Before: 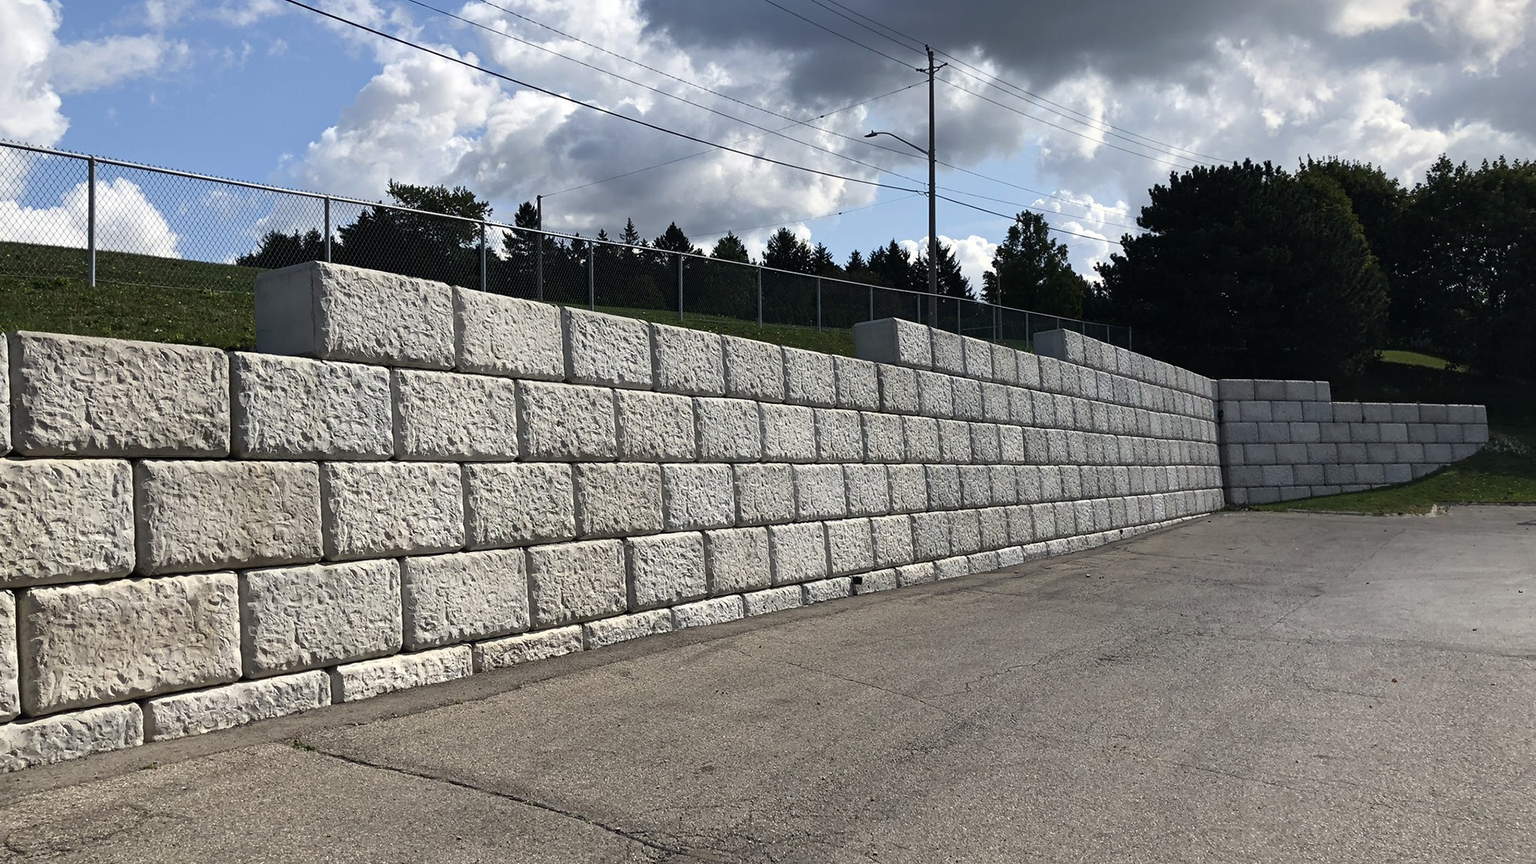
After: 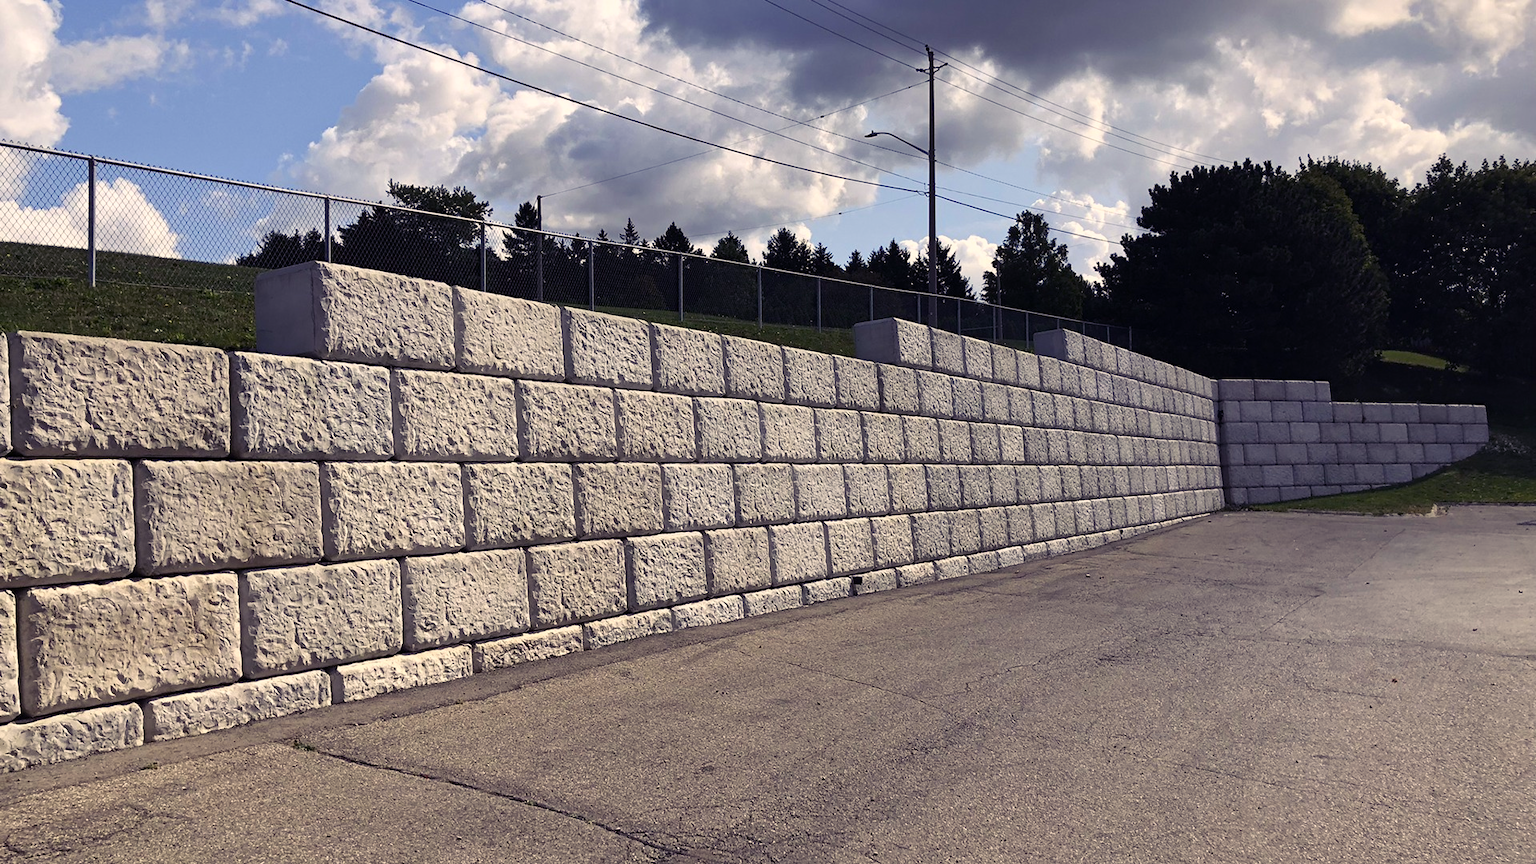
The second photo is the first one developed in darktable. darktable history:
color balance rgb: shadows lift › luminance -21.576%, shadows lift › chroma 9.078%, shadows lift › hue 283.91°, highlights gain › chroma 2.937%, highlights gain › hue 61.22°, perceptual saturation grading › global saturation 19.584%
